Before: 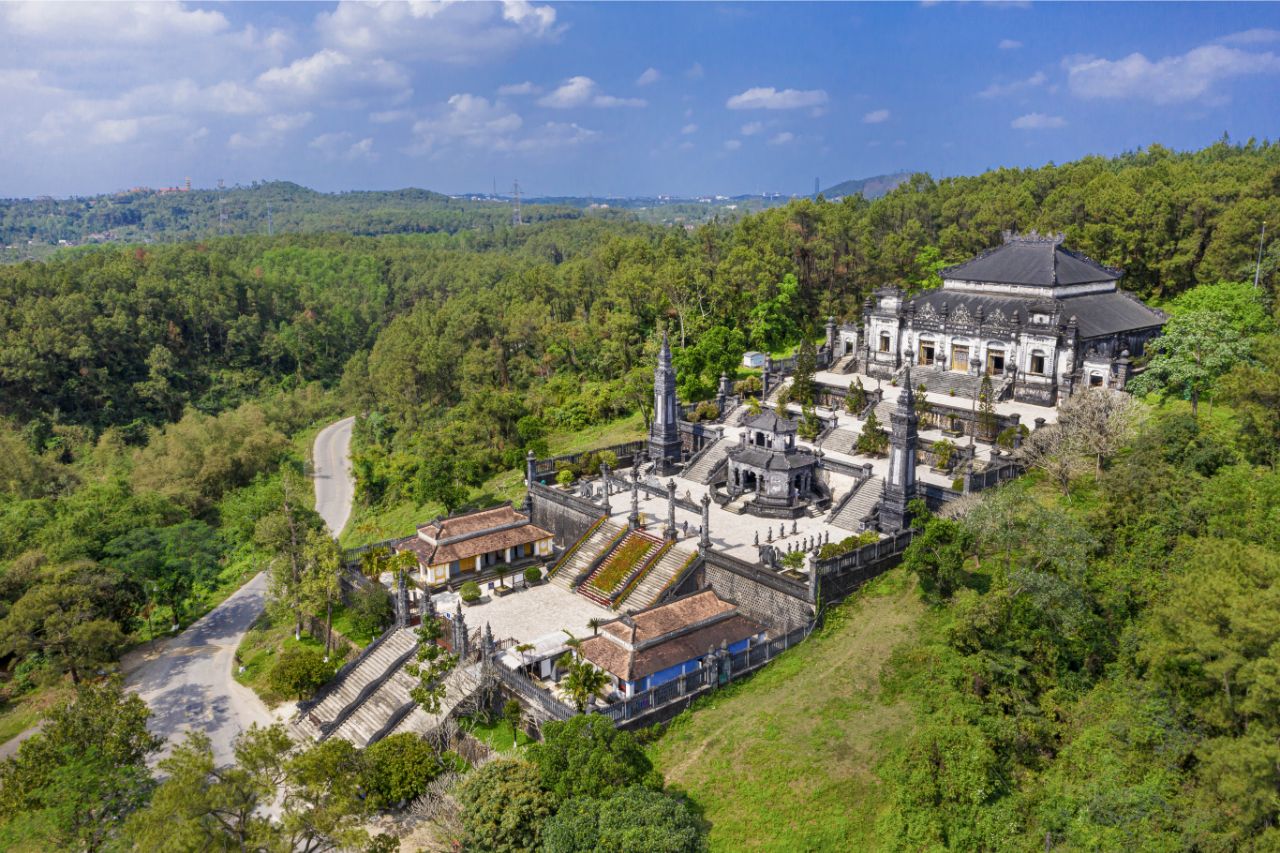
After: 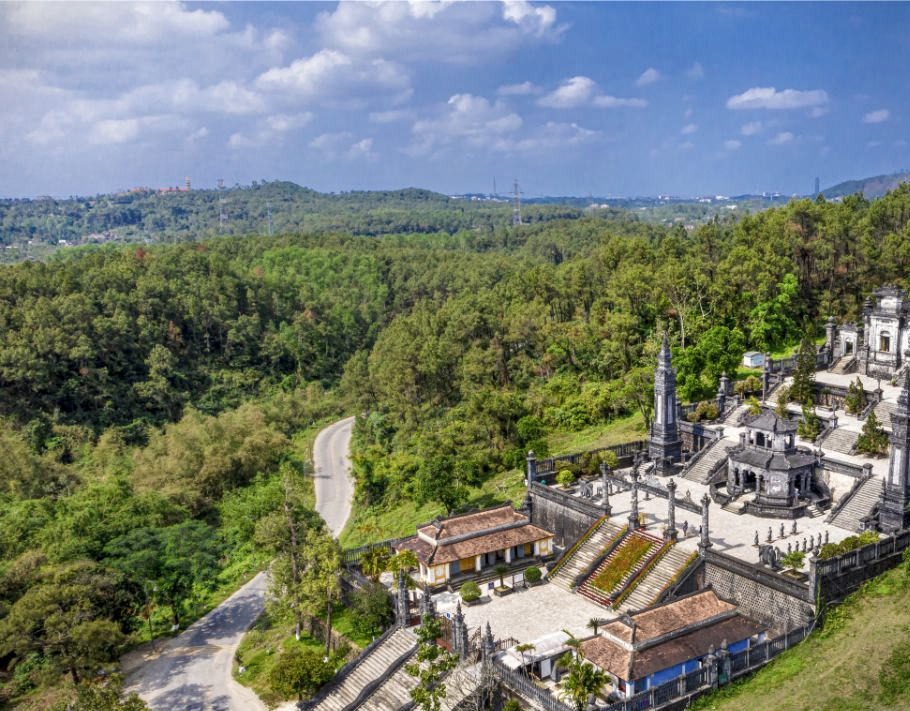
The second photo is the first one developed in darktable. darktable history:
crop: right 28.885%, bottom 16.626%
local contrast: highlights 99%, shadows 86%, detail 160%, midtone range 0.2
vignetting: fall-off start 100%, fall-off radius 71%, brightness -0.434, saturation -0.2, width/height ratio 1.178, dithering 8-bit output, unbound false
